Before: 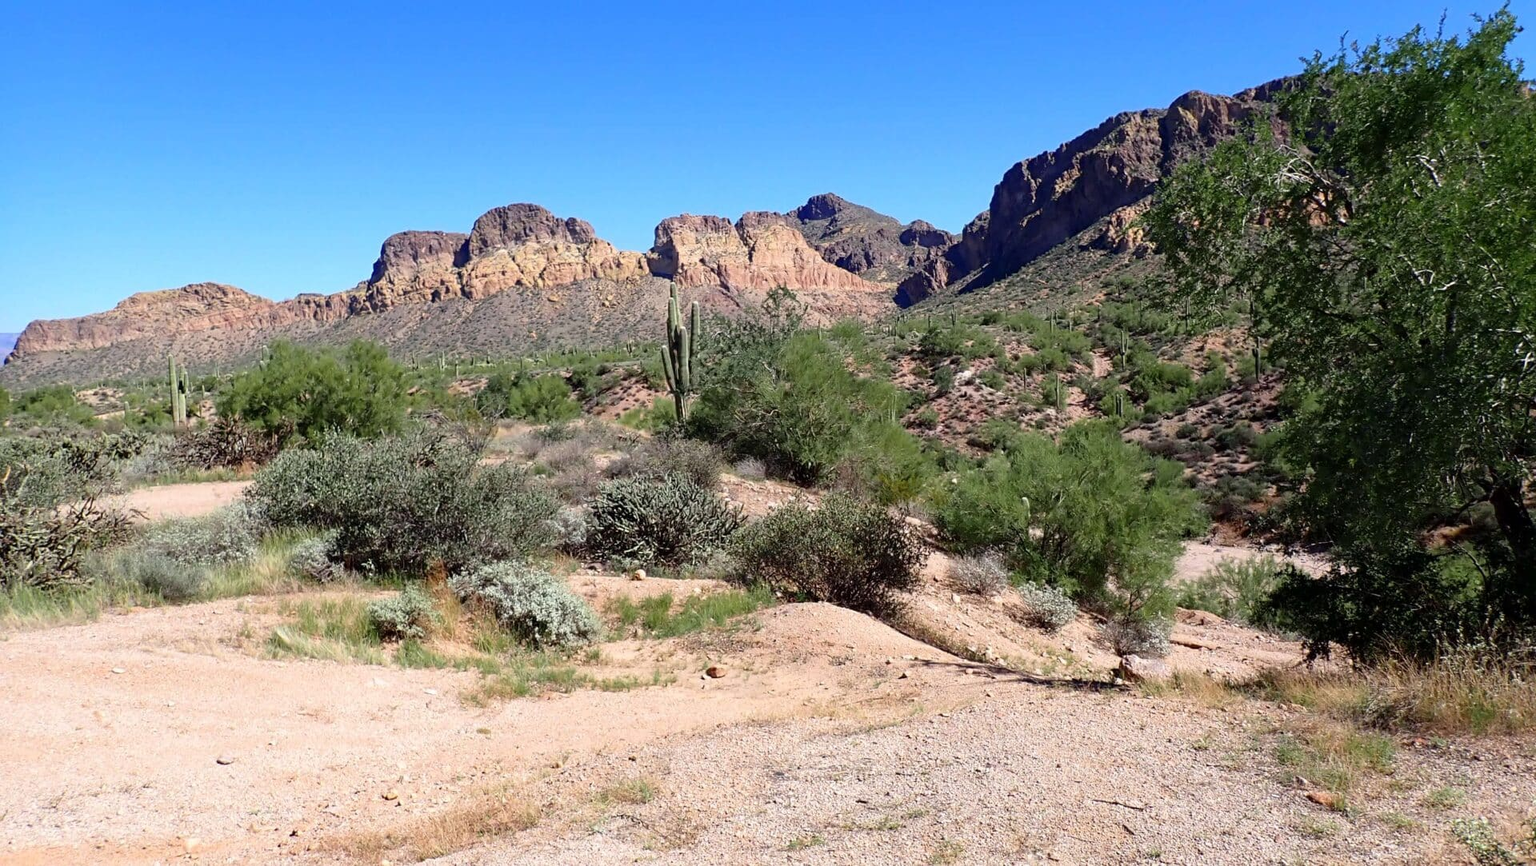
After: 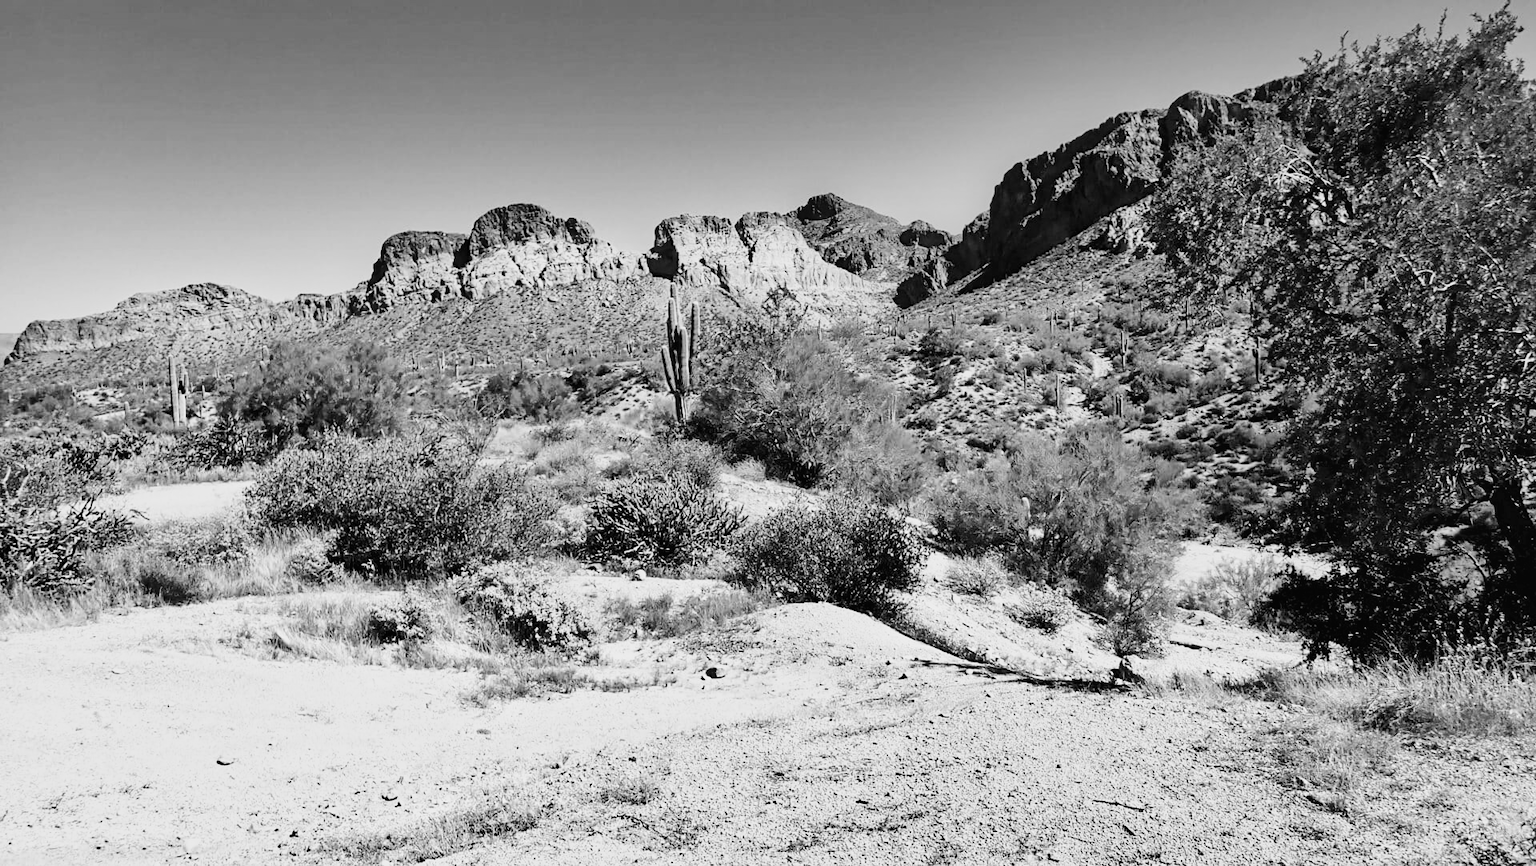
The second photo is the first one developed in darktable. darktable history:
shadows and highlights: white point adjustment 0.1, highlights -70, soften with gaussian
white balance: red 0.931, blue 1.11
base curve: curves: ch0 [(0, 0.003) (0.001, 0.002) (0.006, 0.004) (0.02, 0.022) (0.048, 0.086) (0.094, 0.234) (0.162, 0.431) (0.258, 0.629) (0.385, 0.8) (0.548, 0.918) (0.751, 0.988) (1, 1)], preserve colors none
monochrome: a 26.22, b 42.67, size 0.8
